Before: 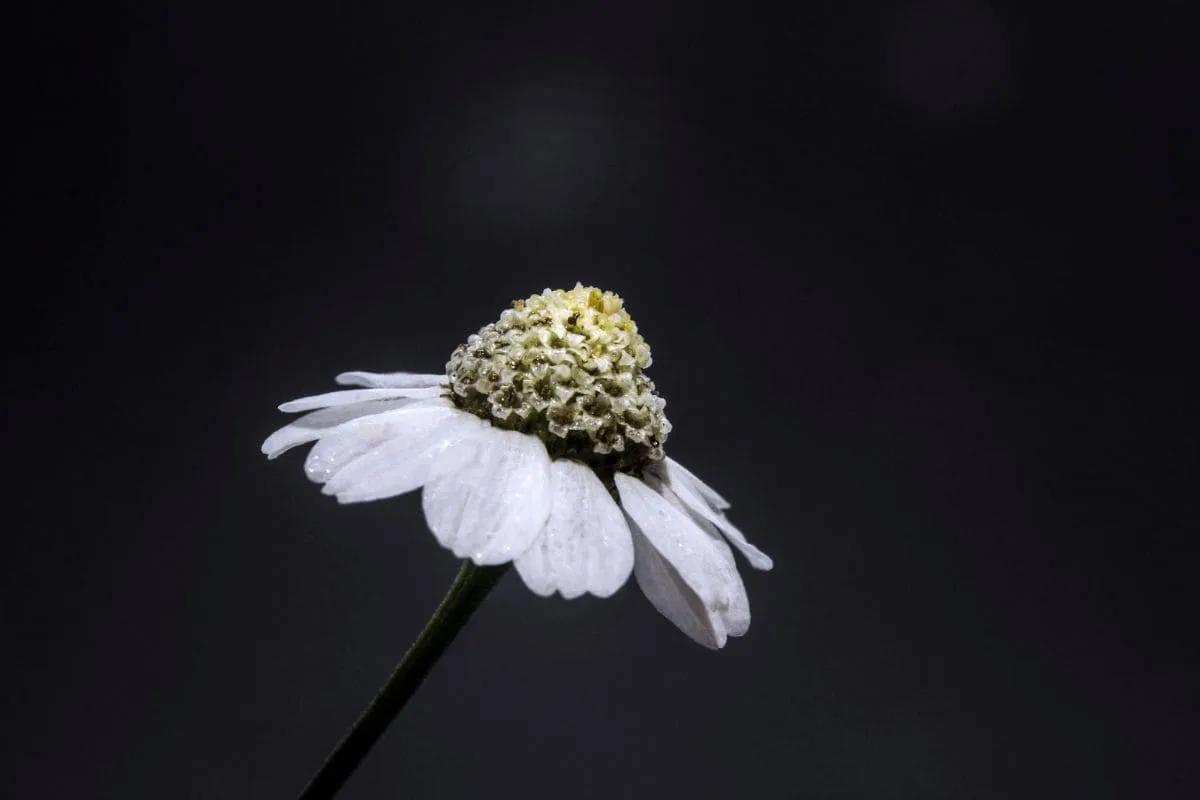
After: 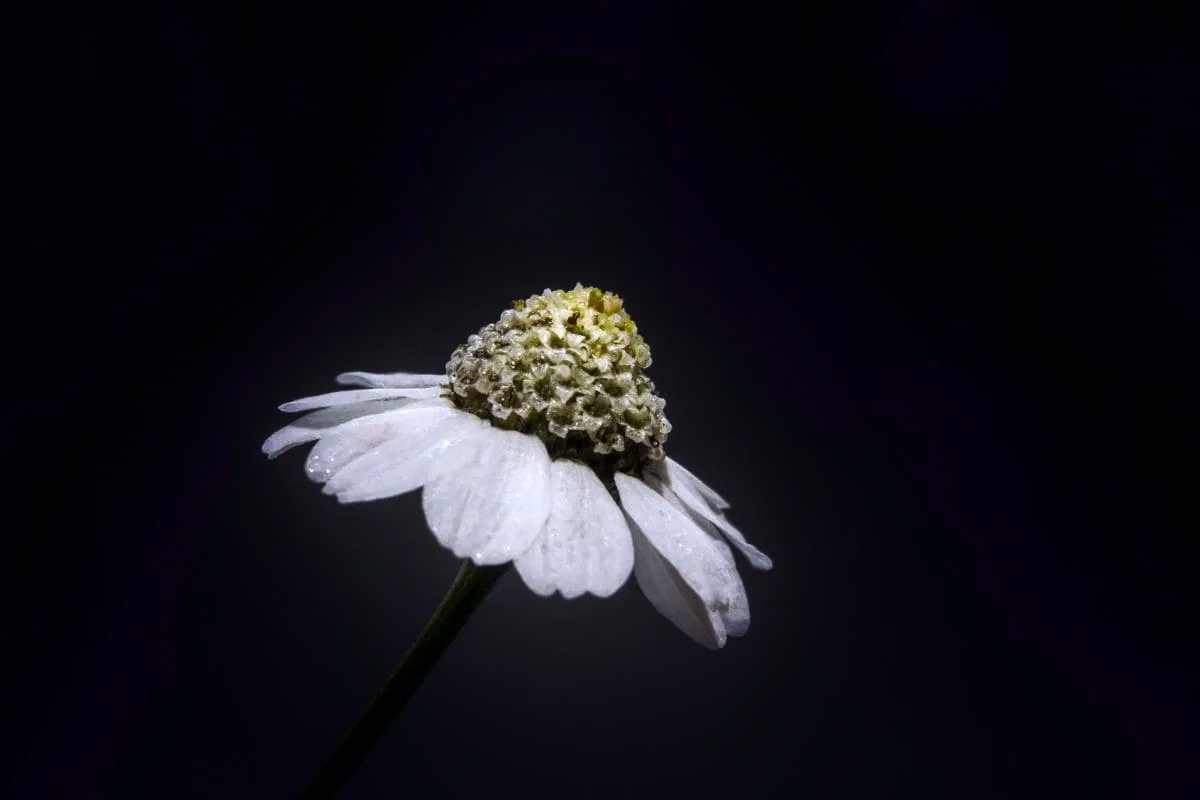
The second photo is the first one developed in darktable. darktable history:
shadows and highlights: shadows -71.8, highlights 33.52, highlights color adjustment 55.53%, soften with gaussian
